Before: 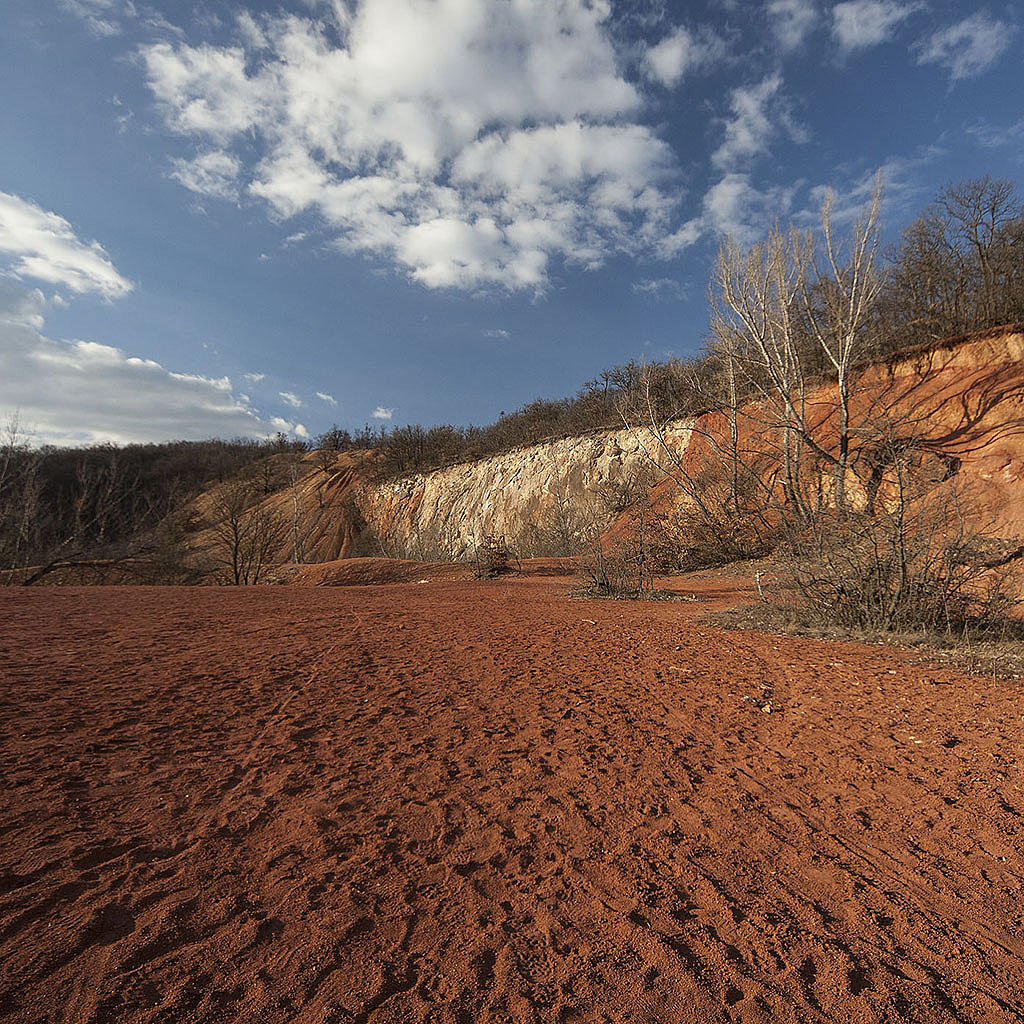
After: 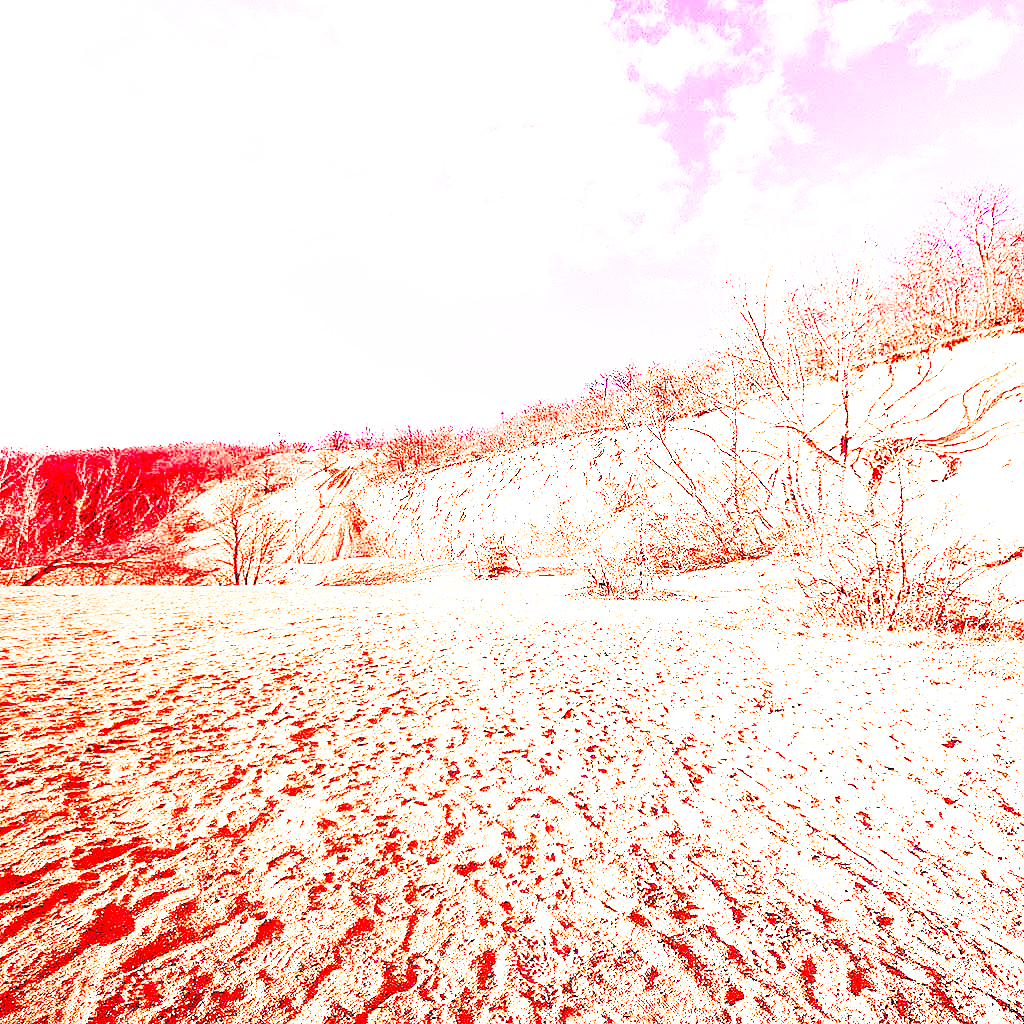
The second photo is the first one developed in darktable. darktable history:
white balance: red 4.26, blue 1.802
base curve: curves: ch0 [(0, 0) (0.007, 0.004) (0.027, 0.03) (0.046, 0.07) (0.207, 0.54) (0.442, 0.872) (0.673, 0.972) (1, 1)], preserve colors none
color balance rgb: perceptual saturation grading › global saturation 20%, perceptual saturation grading › highlights -50%, perceptual saturation grading › shadows 30%, perceptual brilliance grading › global brilliance 10%, perceptual brilliance grading › shadows 15%
